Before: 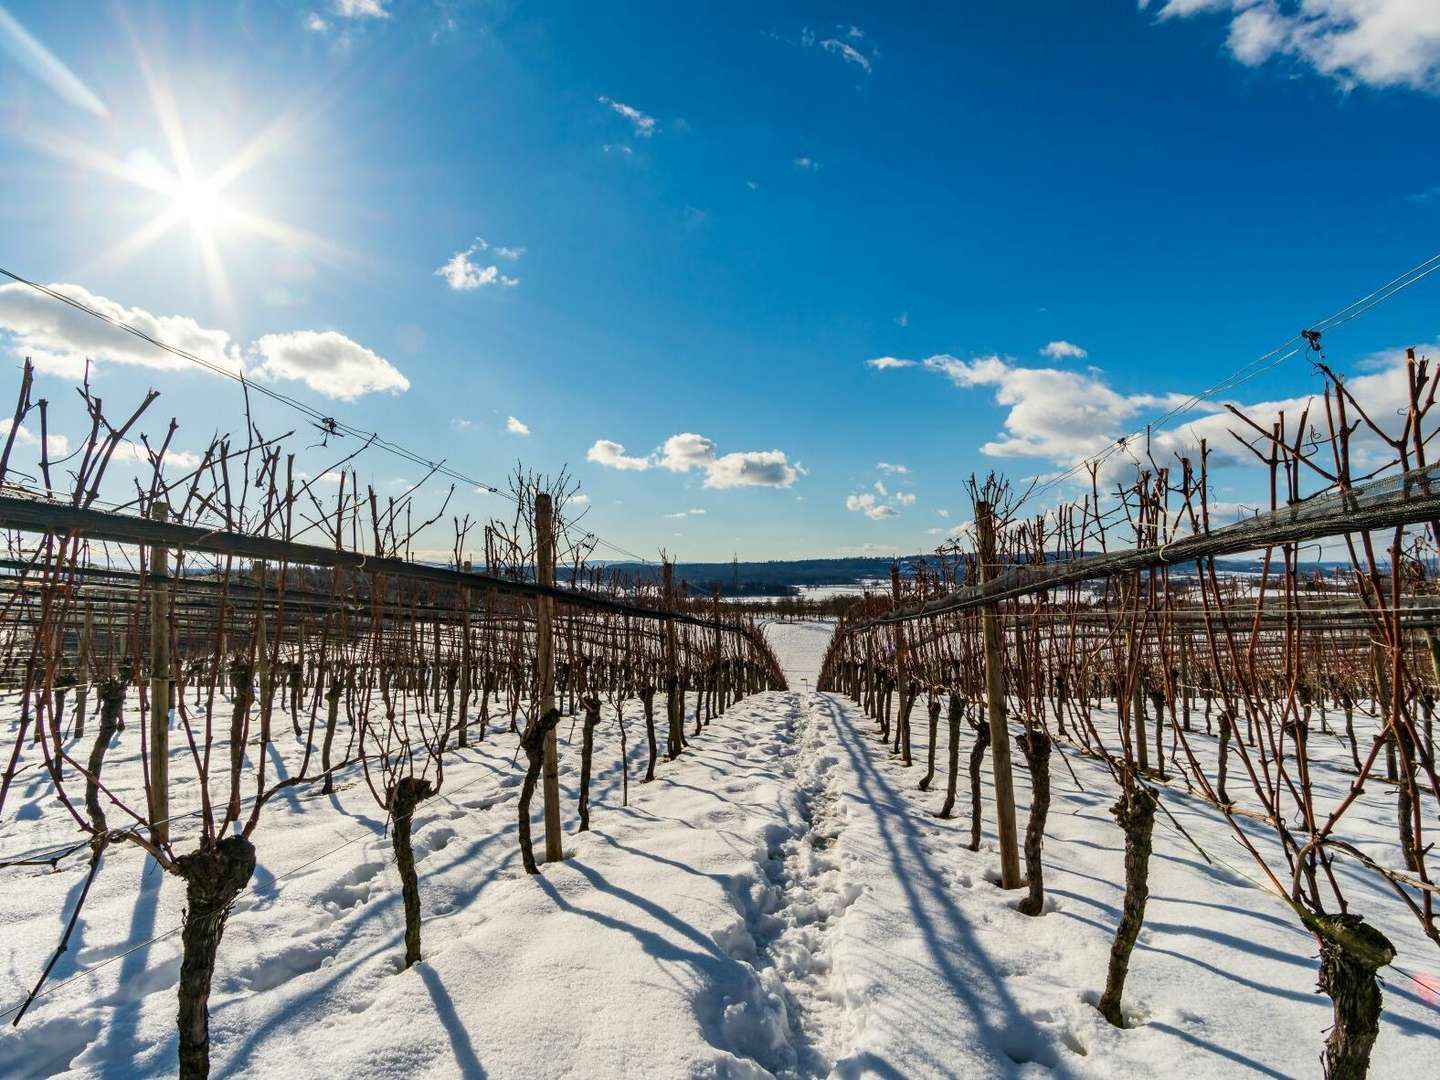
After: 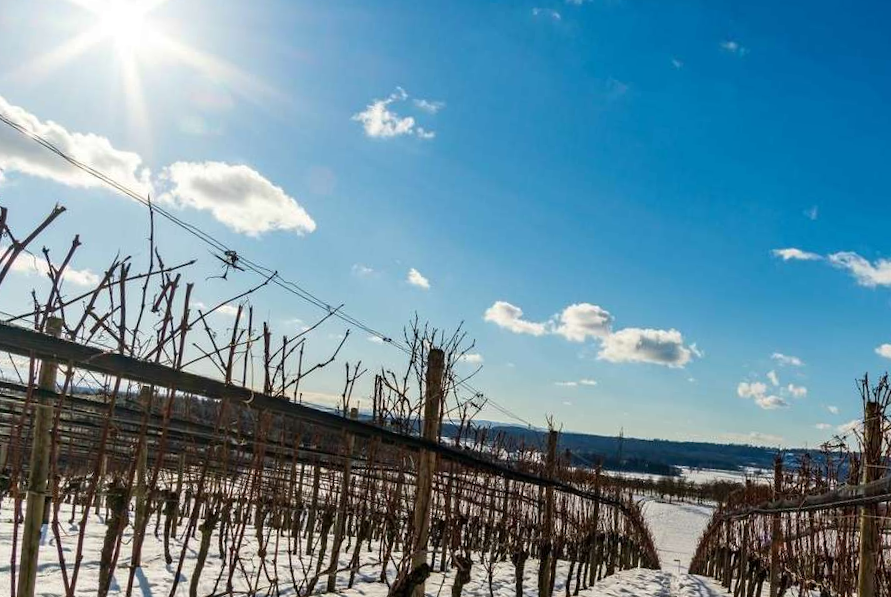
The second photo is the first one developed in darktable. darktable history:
crop and rotate: angle -5.96°, left 2.169%, top 6.736%, right 27.66%, bottom 30.601%
